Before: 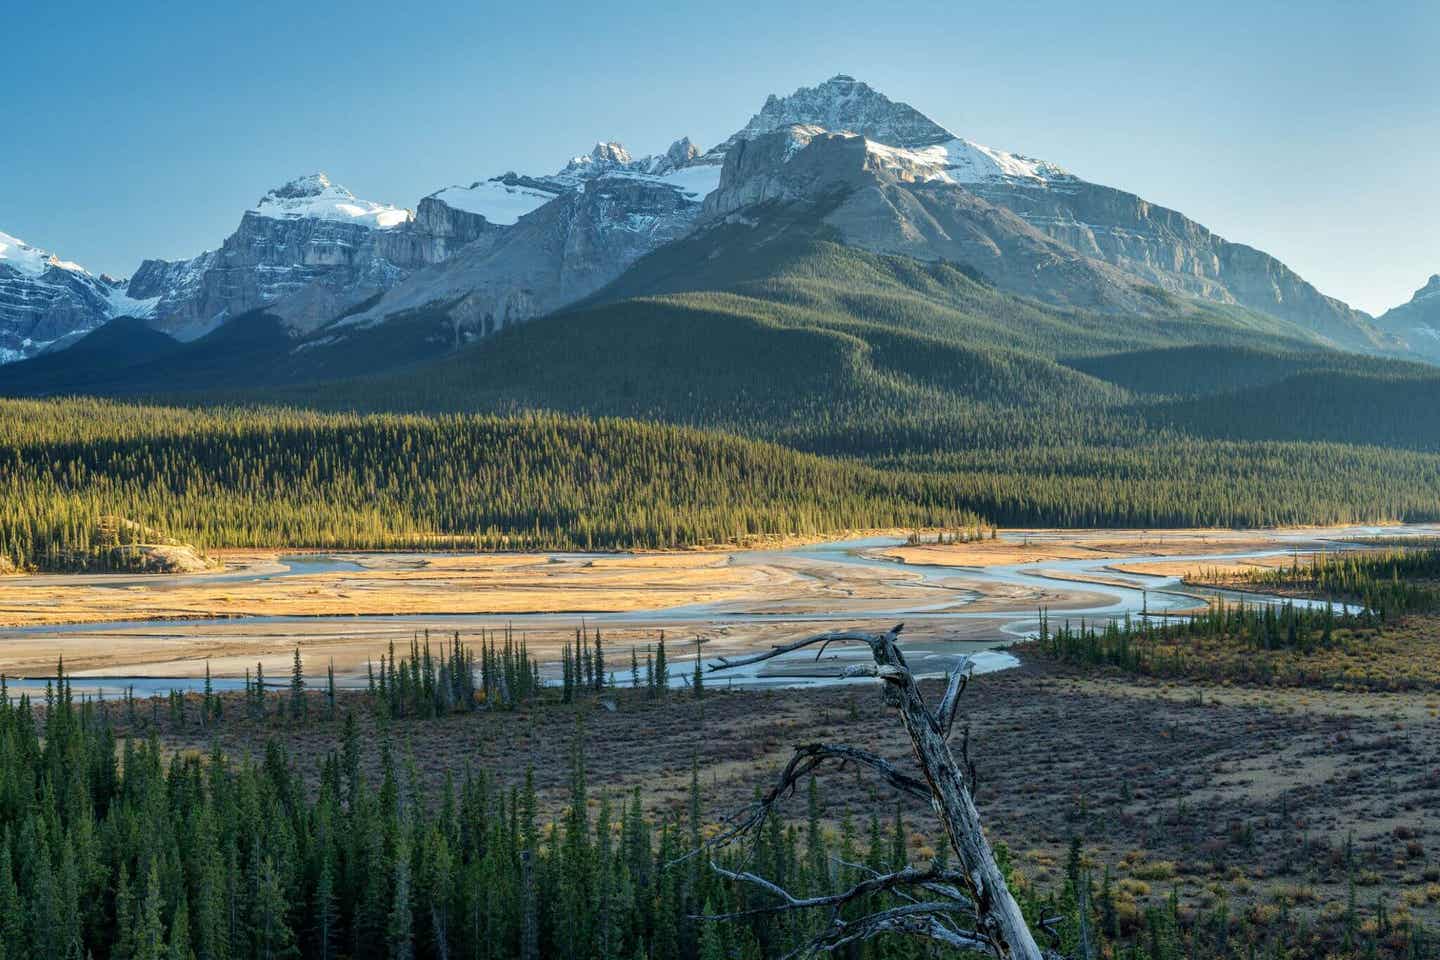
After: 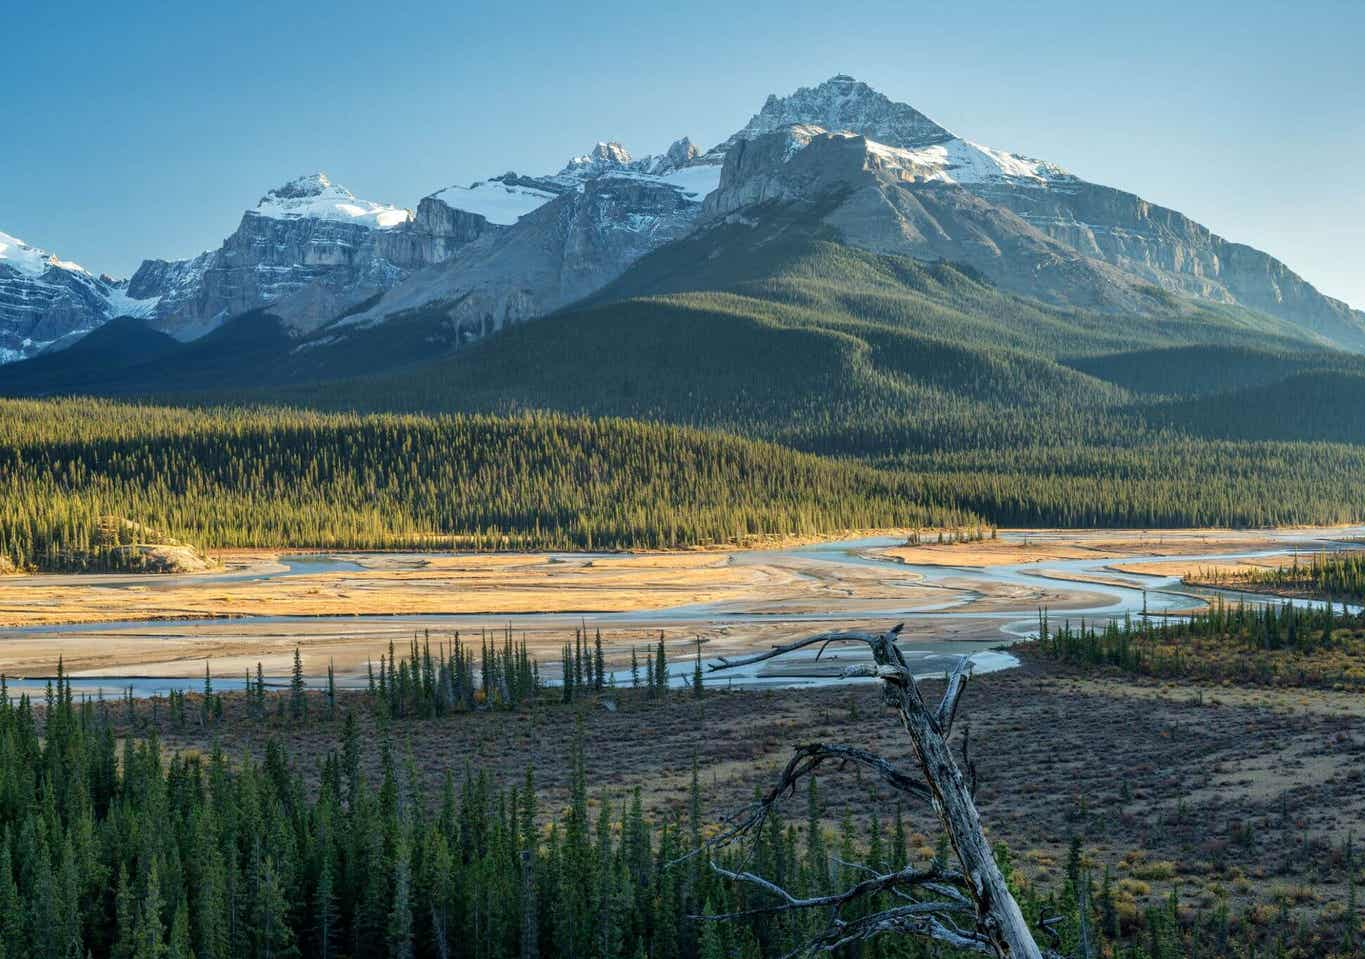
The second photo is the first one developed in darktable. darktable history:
crop and rotate: left 0%, right 5.141%
